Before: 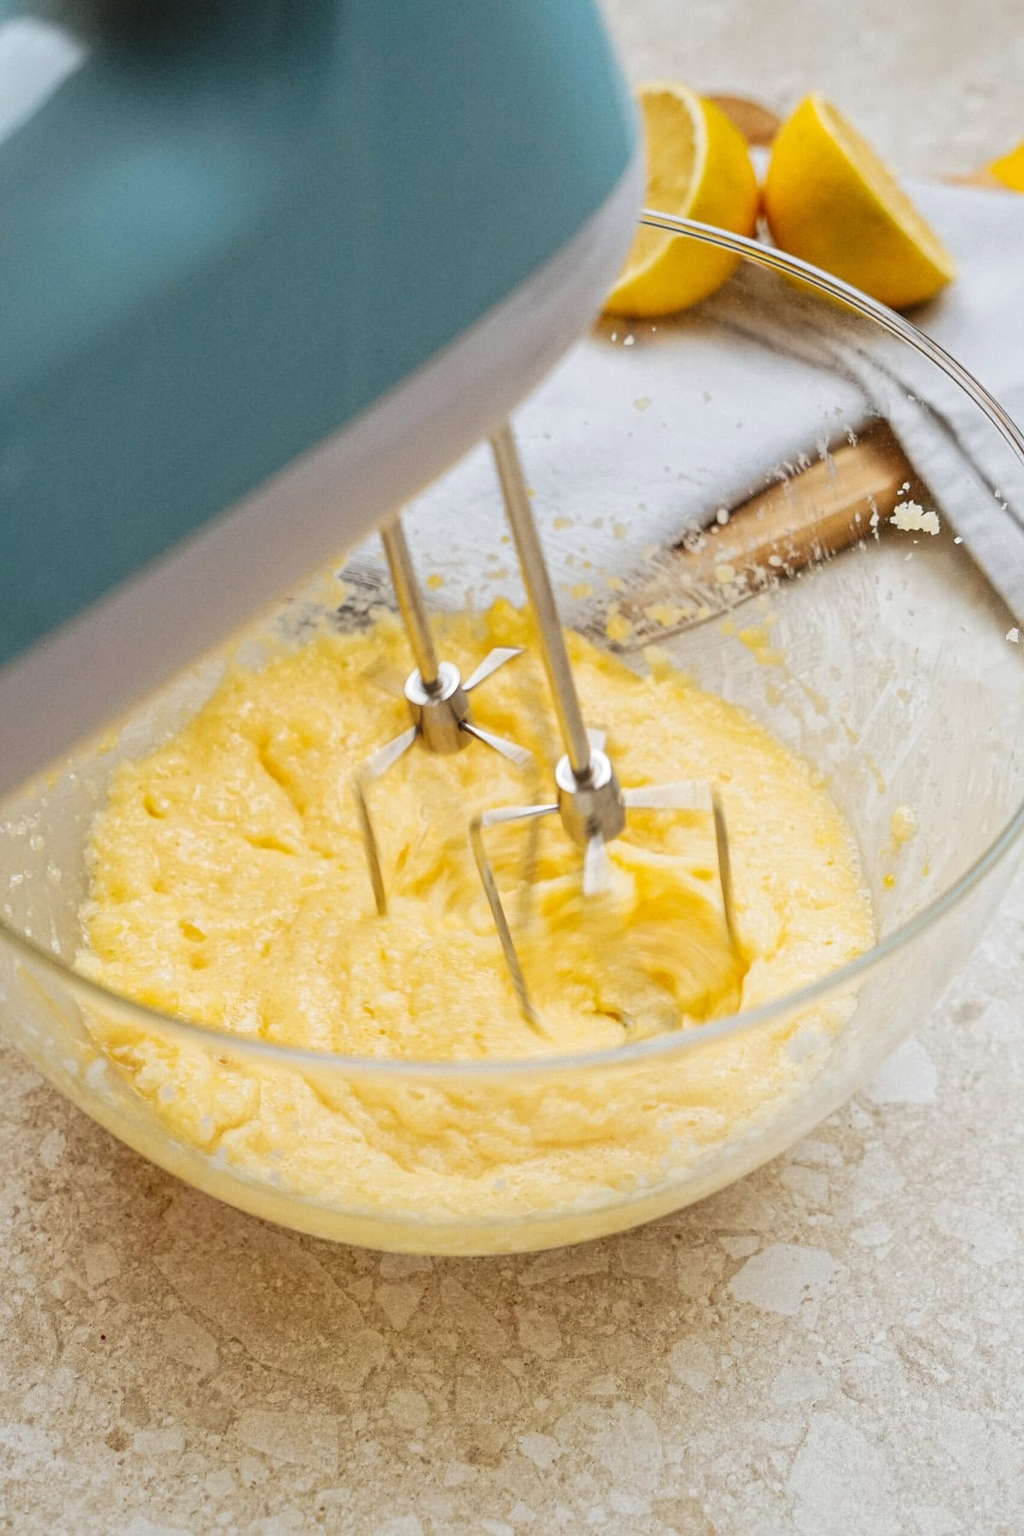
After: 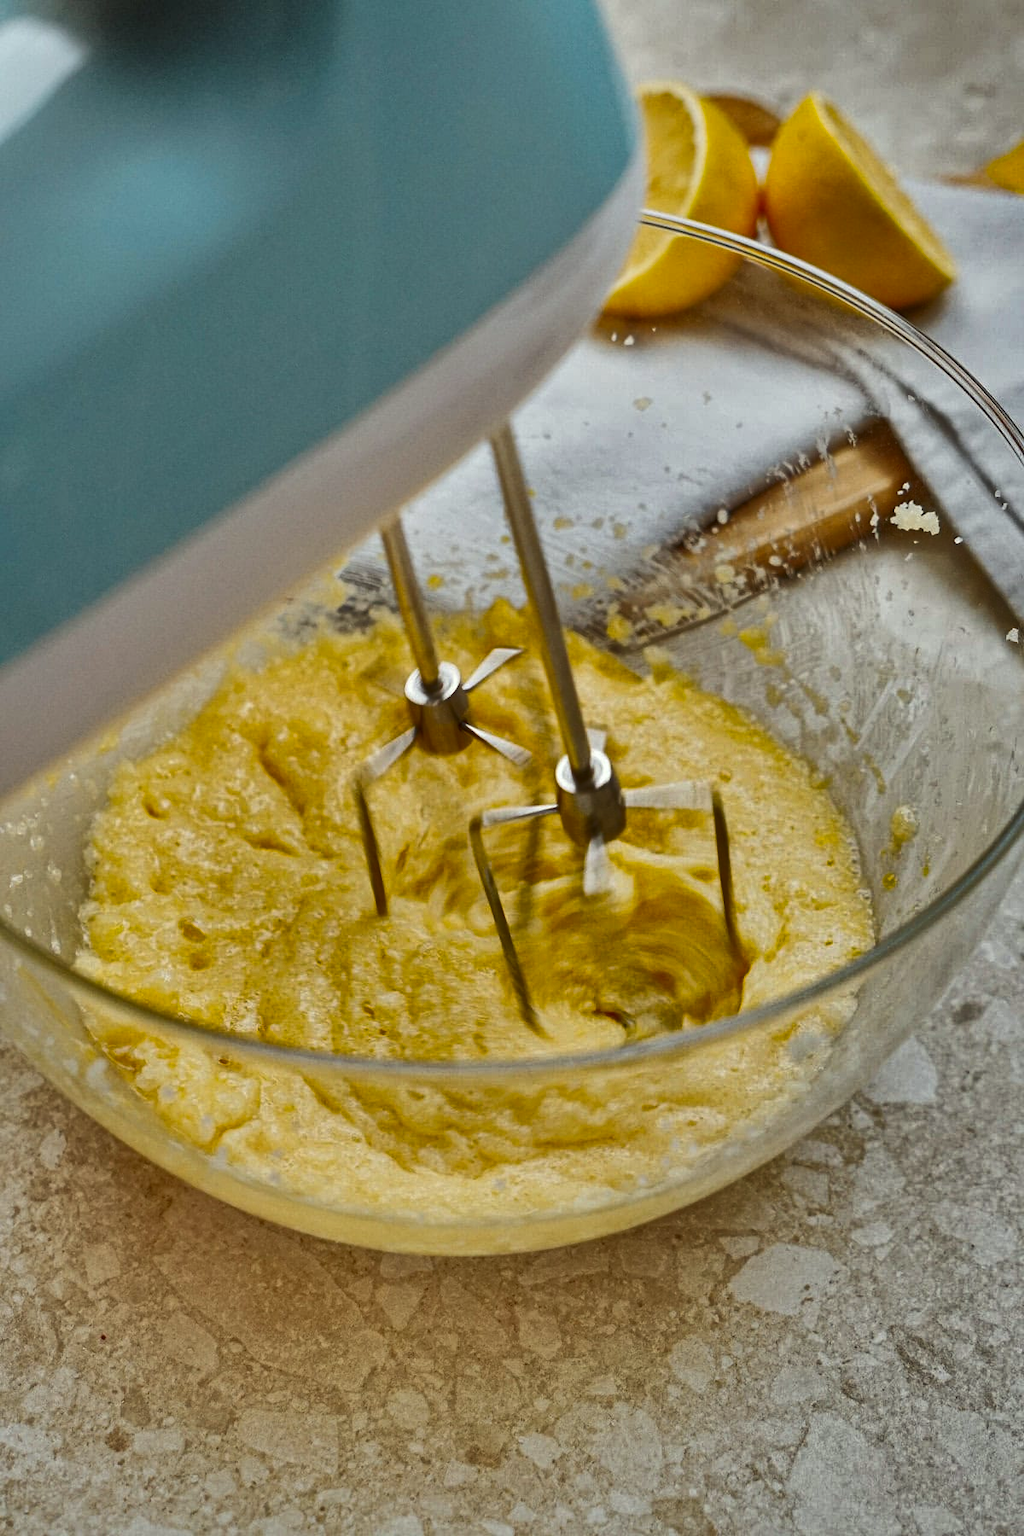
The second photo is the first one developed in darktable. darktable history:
shadows and highlights: shadows 20.96, highlights -81.45, soften with gaussian
color correction: highlights a* -2.48, highlights b* 2.57
